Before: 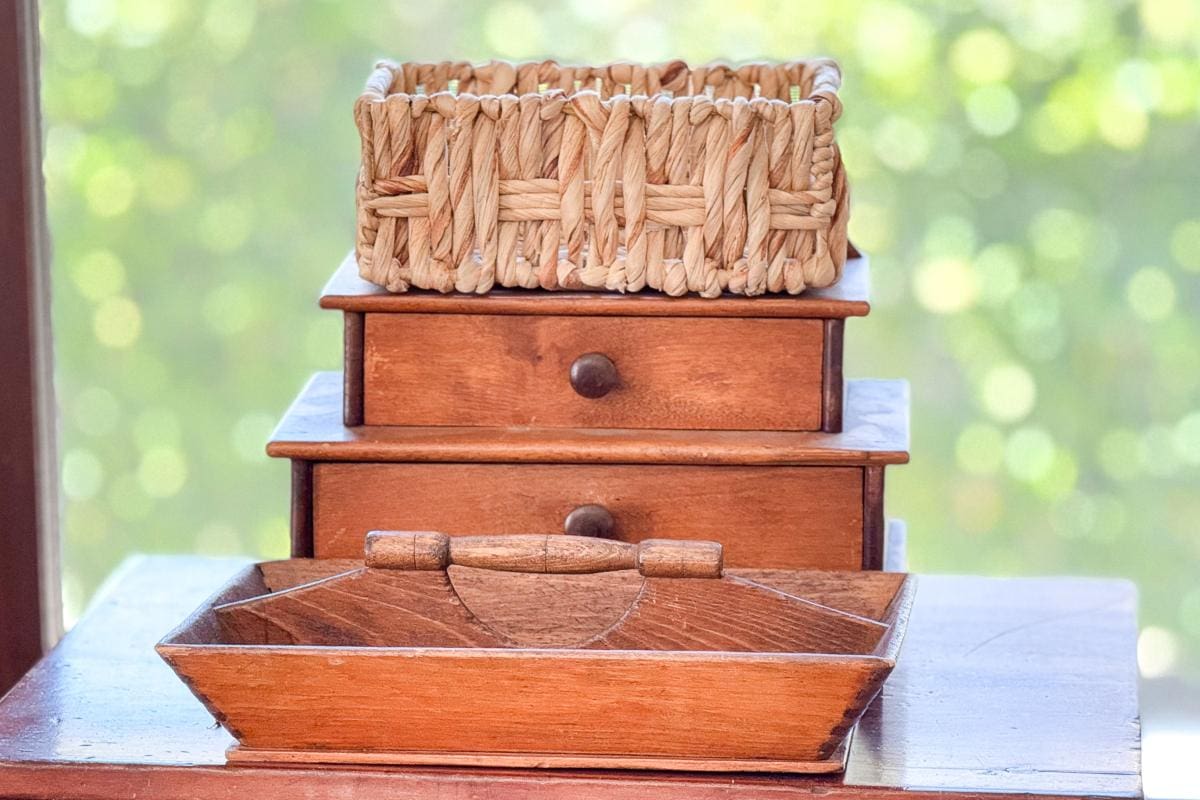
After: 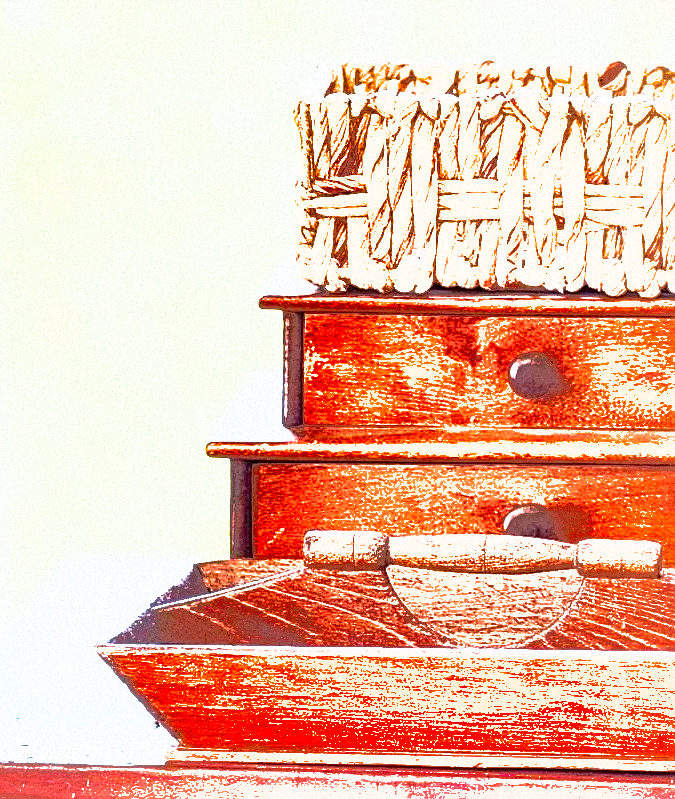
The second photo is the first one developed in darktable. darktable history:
shadows and highlights: shadows 25, highlights -70
sharpen: on, module defaults
crop: left 5.114%, right 38.589%
exposure: black level correction 0.001, exposure 1.735 EV, compensate highlight preservation false
grain: mid-tones bias 0%
